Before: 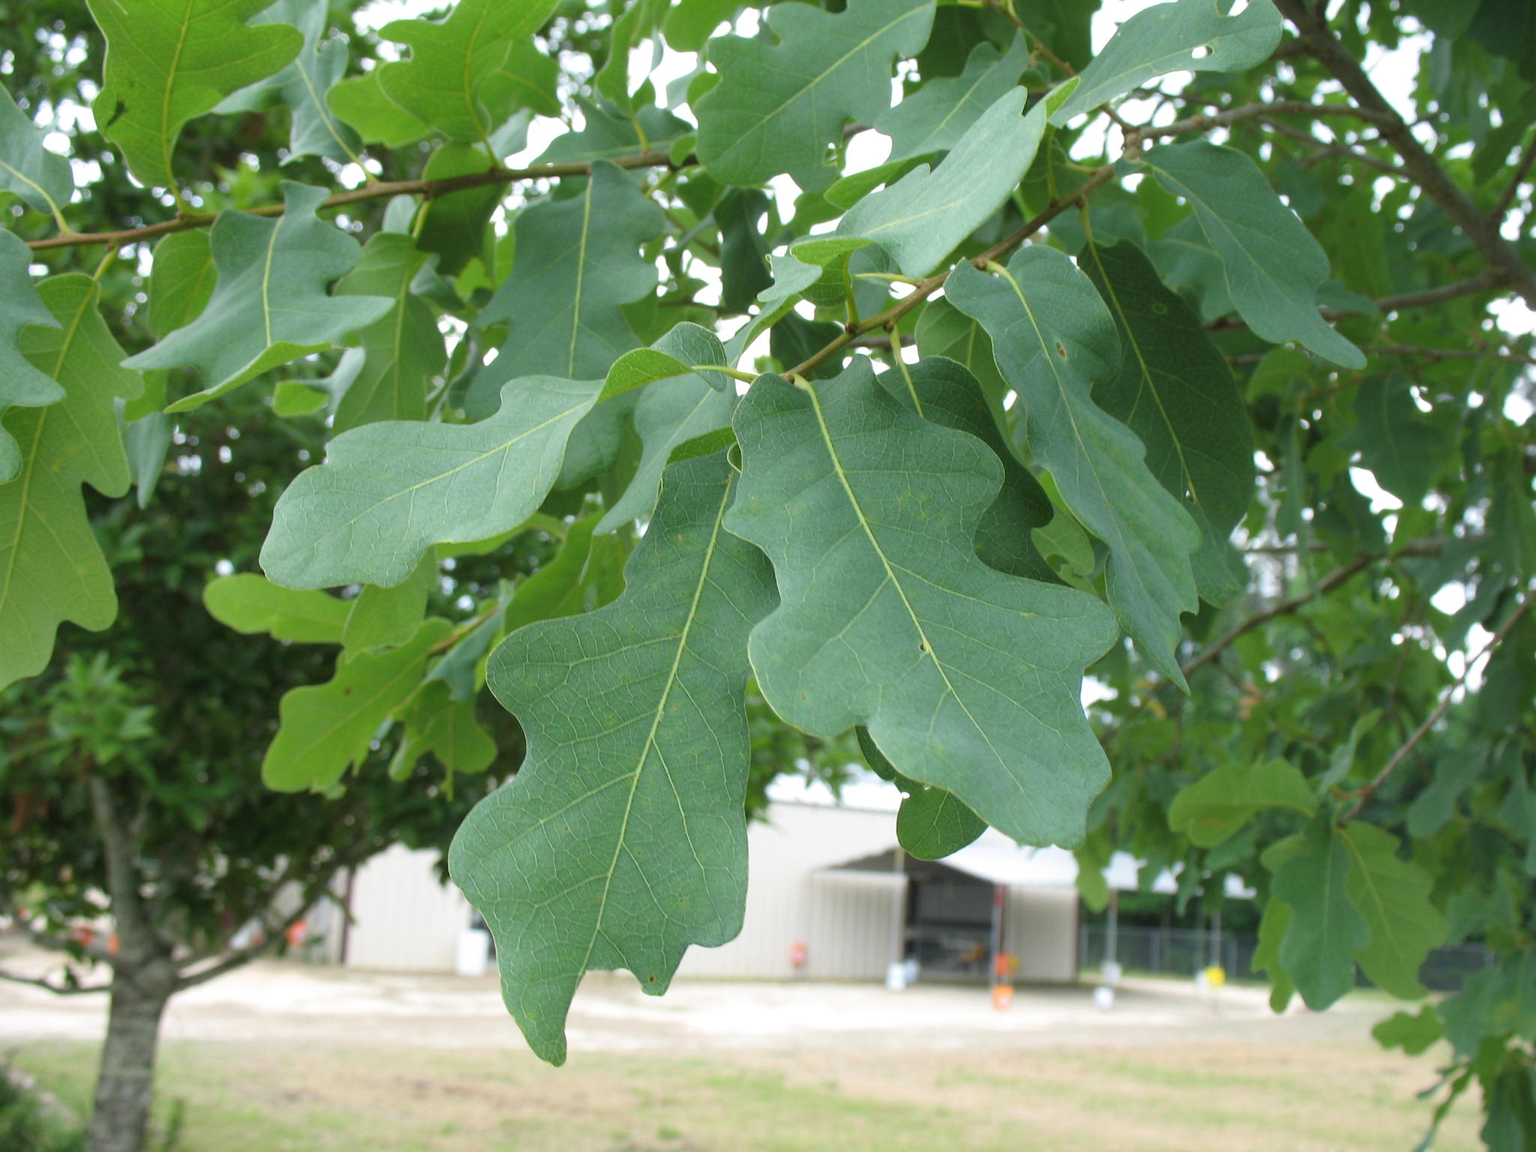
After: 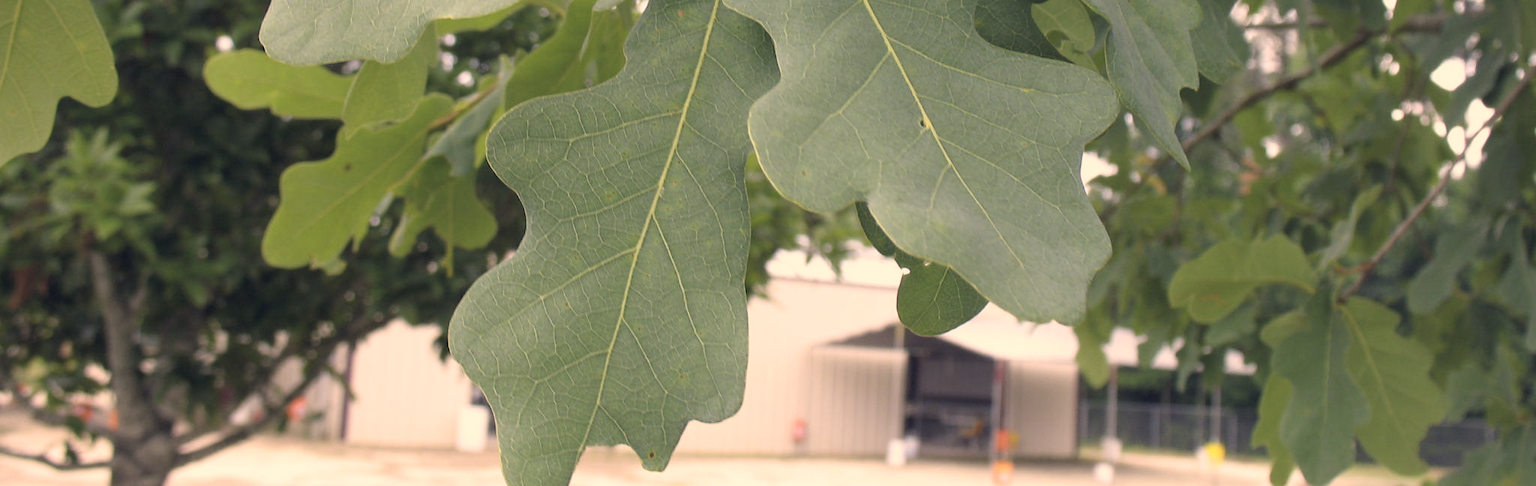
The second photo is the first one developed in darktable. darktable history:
color correction: highlights a* 19.59, highlights b* 27.49, shadows a* 3.46, shadows b* -17.28, saturation 0.73
crop: top 45.551%, bottom 12.262%
